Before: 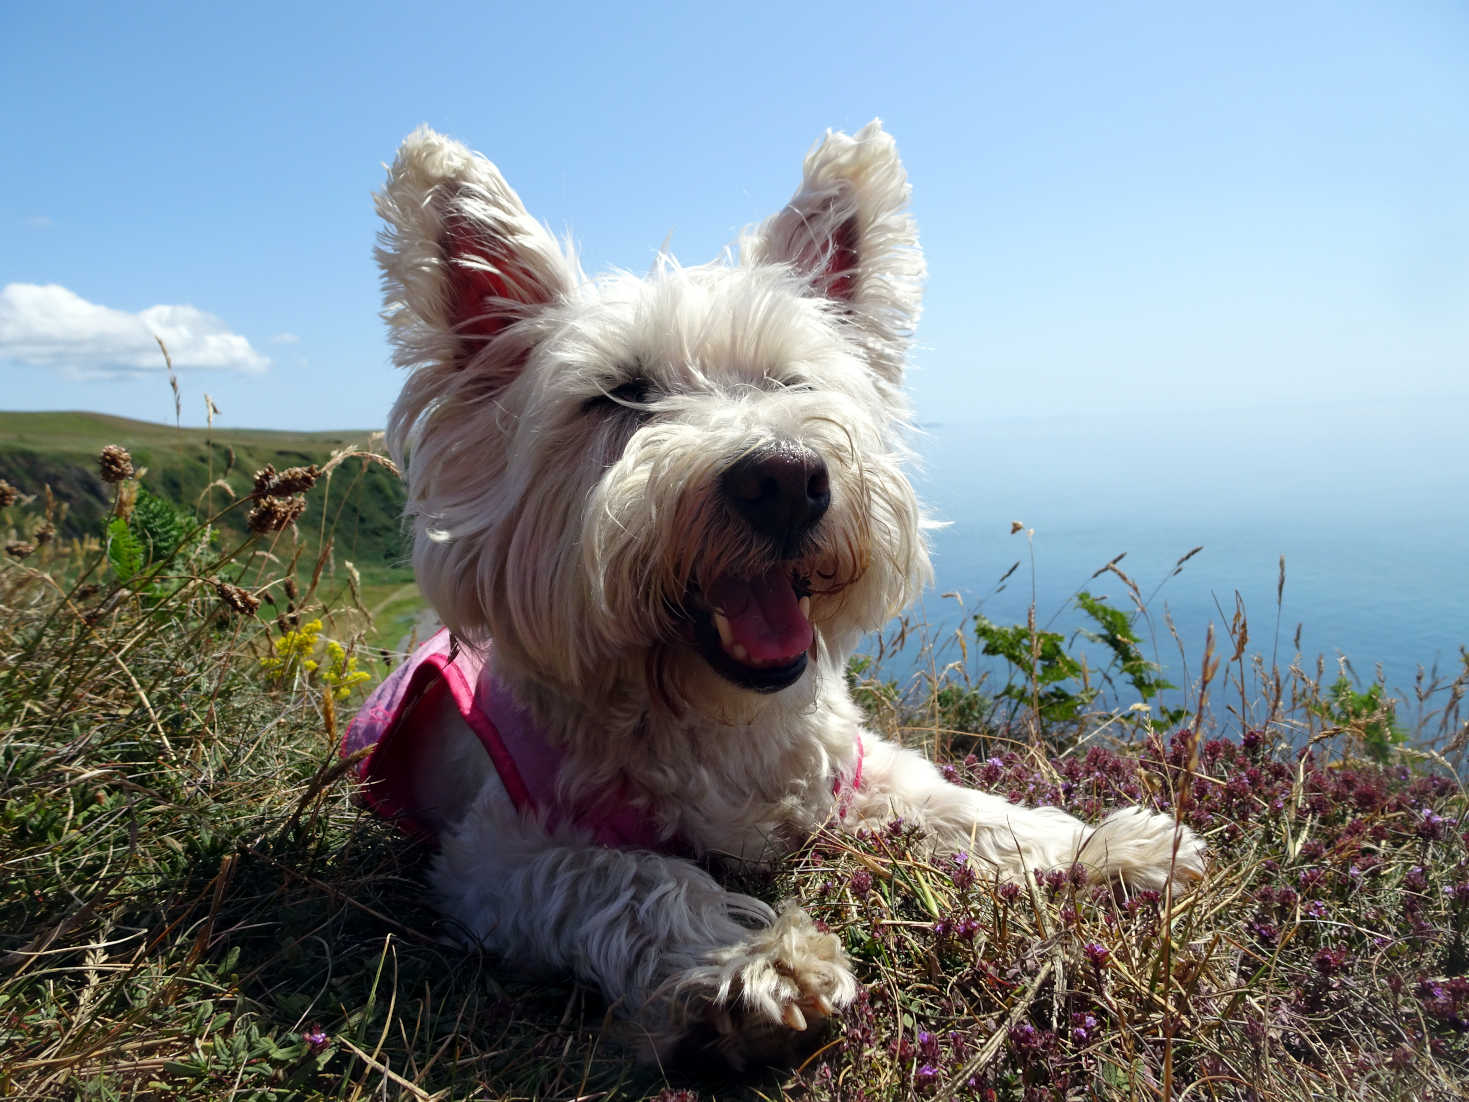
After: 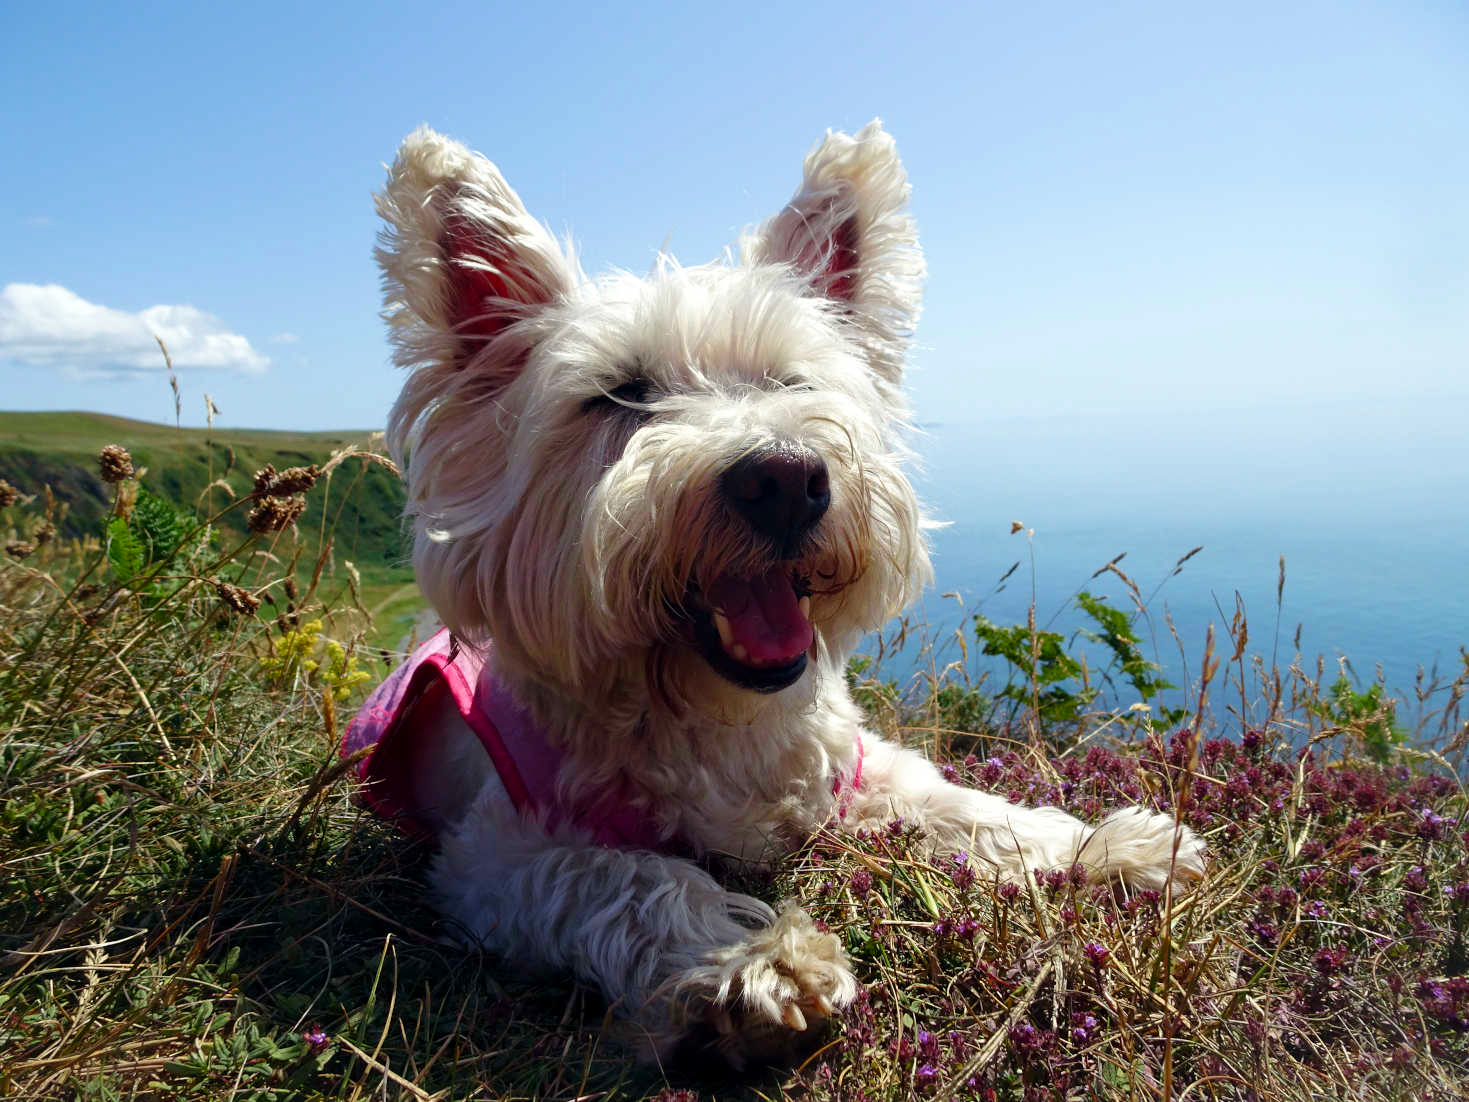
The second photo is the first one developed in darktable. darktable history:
color balance rgb: power › hue 214.2°, perceptual saturation grading › global saturation 0.735%, perceptual saturation grading › highlights -14.543%, perceptual saturation grading › shadows 24.814%
velvia: on, module defaults
